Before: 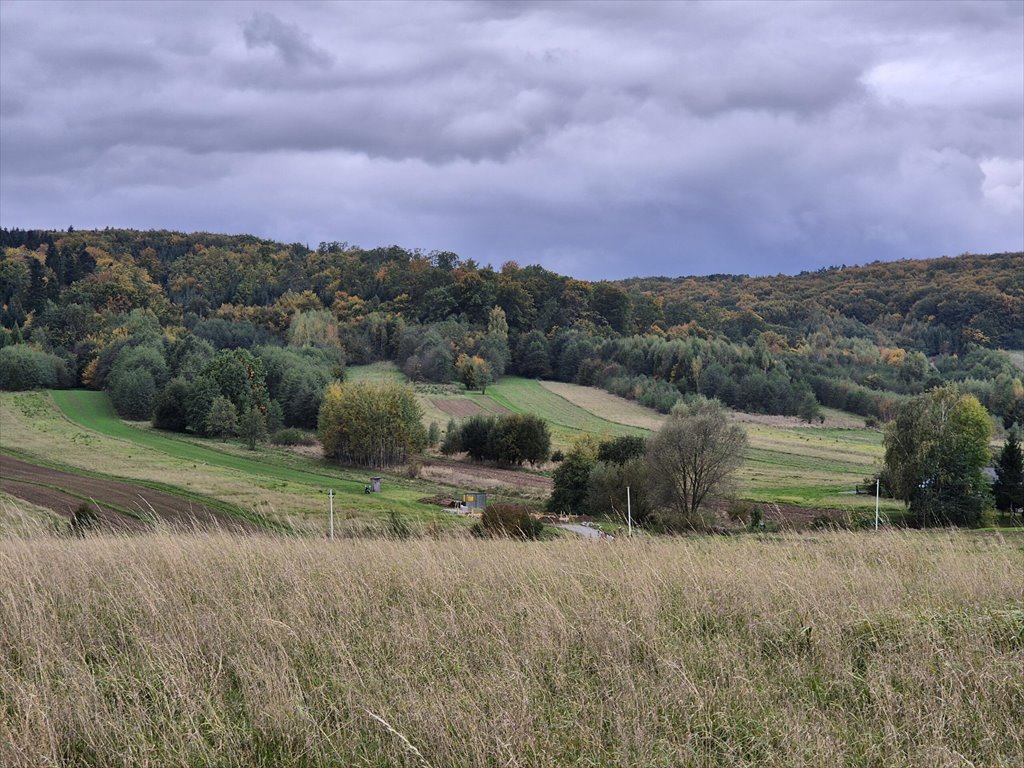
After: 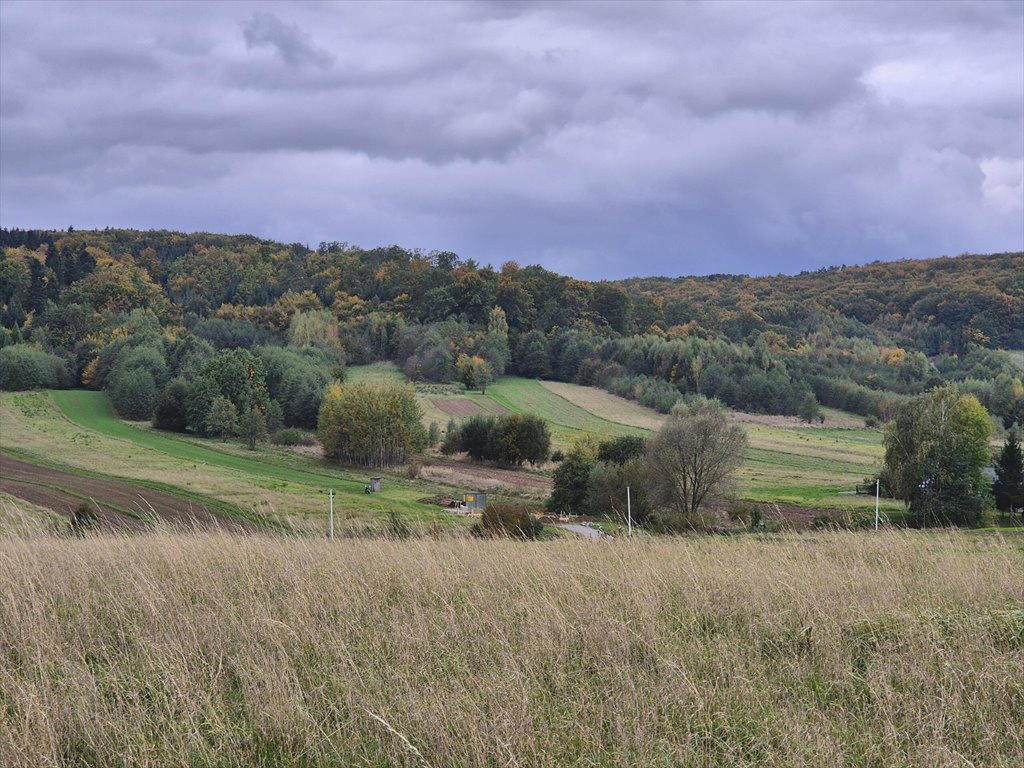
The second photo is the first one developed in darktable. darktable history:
contrast brightness saturation: contrast -0.128
exposure: exposure 0.134 EV, compensate highlight preservation false
